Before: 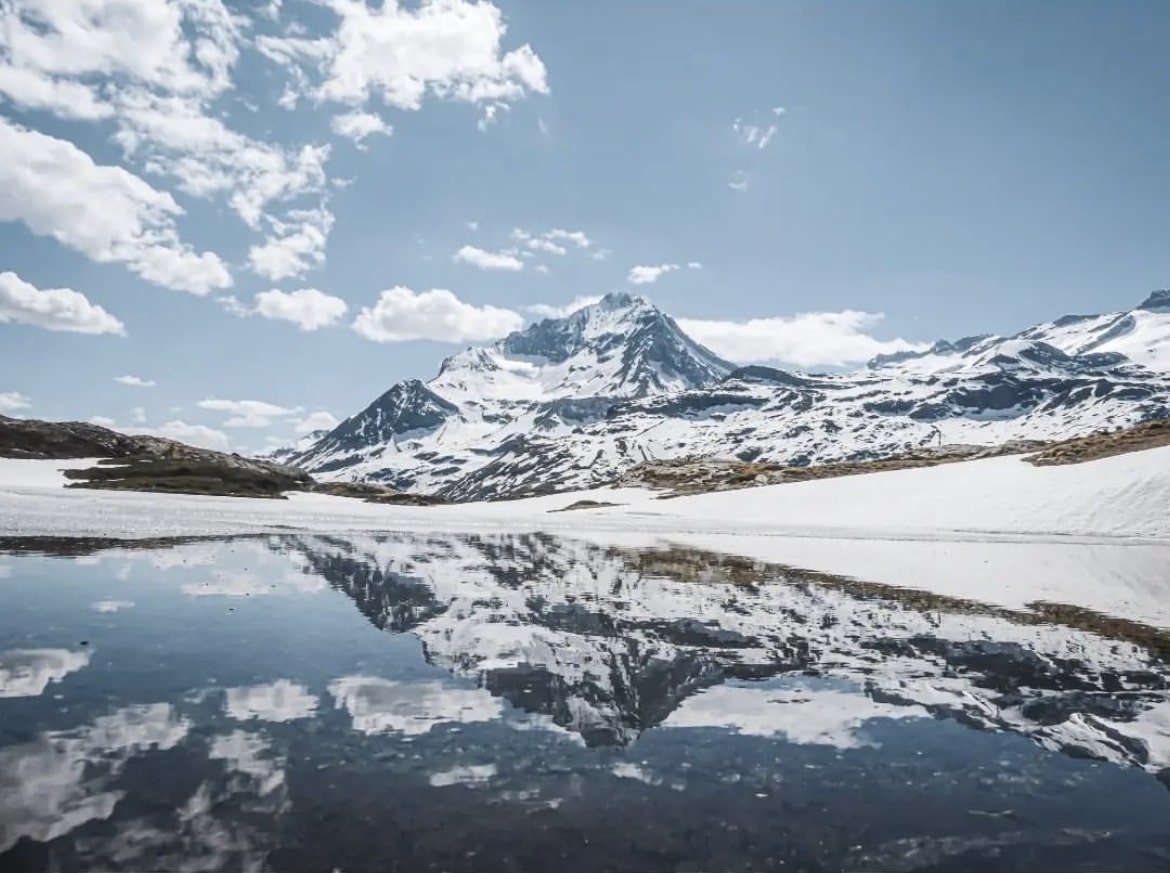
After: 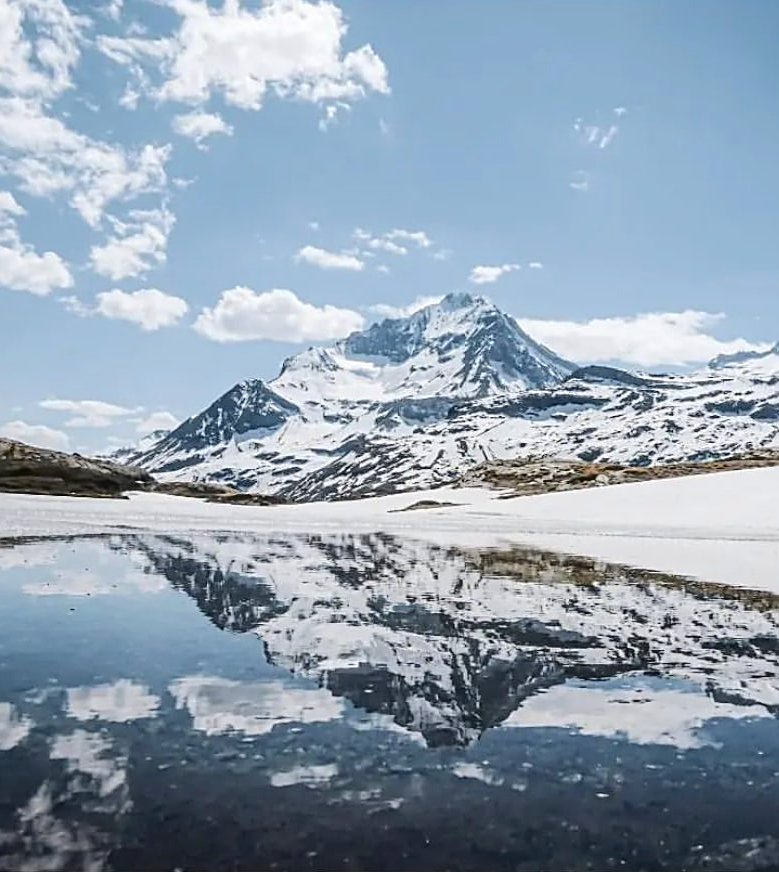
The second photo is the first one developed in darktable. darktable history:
sharpen: on, module defaults
color balance rgb: perceptual saturation grading › global saturation 31.178%
tone curve: curves: ch0 [(0, 0) (0.003, 0.016) (0.011, 0.015) (0.025, 0.017) (0.044, 0.026) (0.069, 0.034) (0.1, 0.043) (0.136, 0.068) (0.177, 0.119) (0.224, 0.175) (0.277, 0.251) (0.335, 0.328) (0.399, 0.415) (0.468, 0.499) (0.543, 0.58) (0.623, 0.659) (0.709, 0.731) (0.801, 0.807) (0.898, 0.895) (1, 1)], color space Lab, independent channels, preserve colors none
crop and rotate: left 13.666%, right 19.682%
